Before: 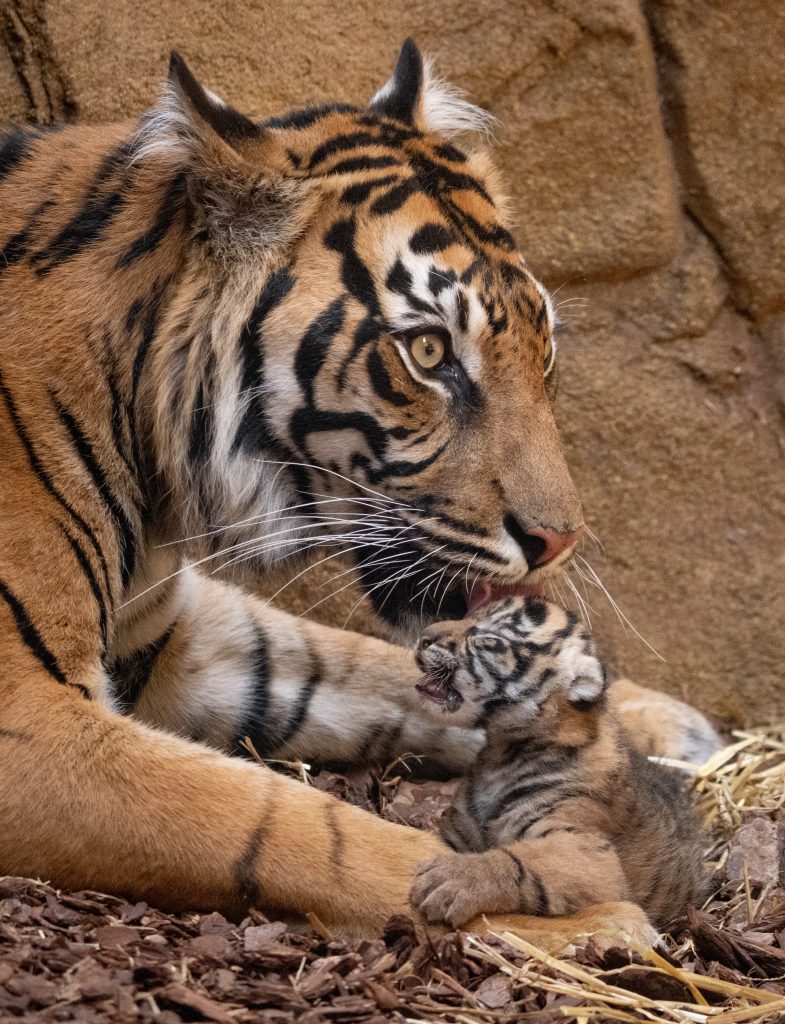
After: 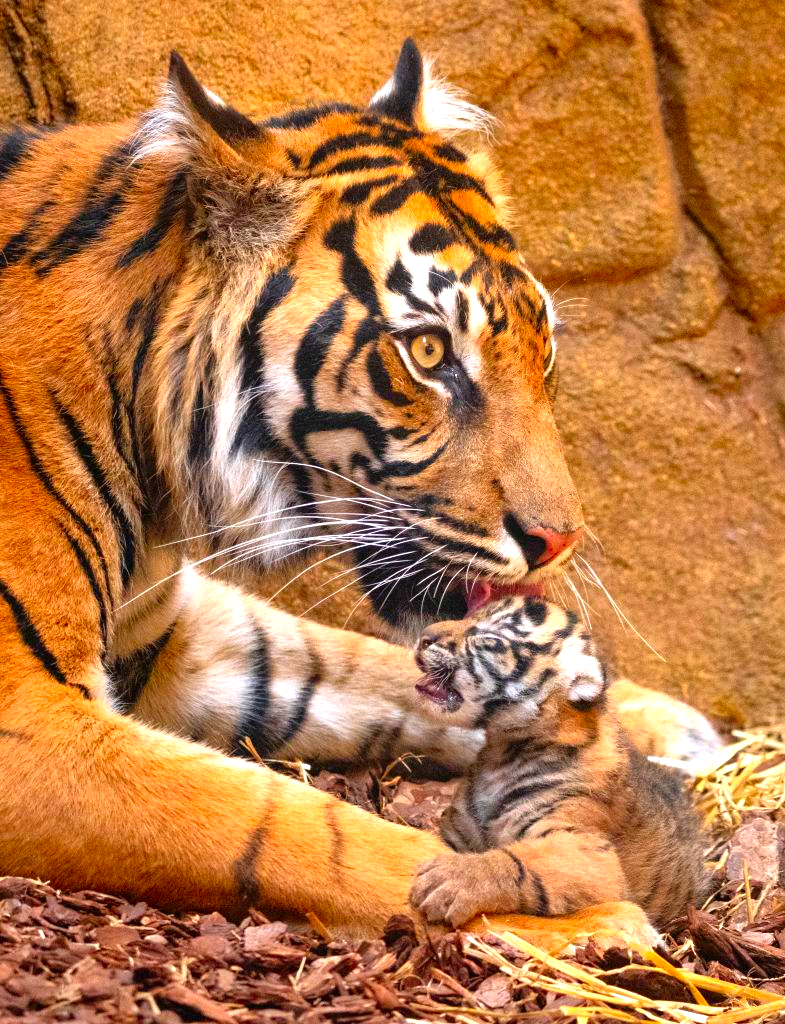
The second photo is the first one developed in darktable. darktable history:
exposure: exposure 1 EV, compensate exposure bias true, compensate highlight preservation false
color correction: highlights b* 0.012, saturation 1.83
